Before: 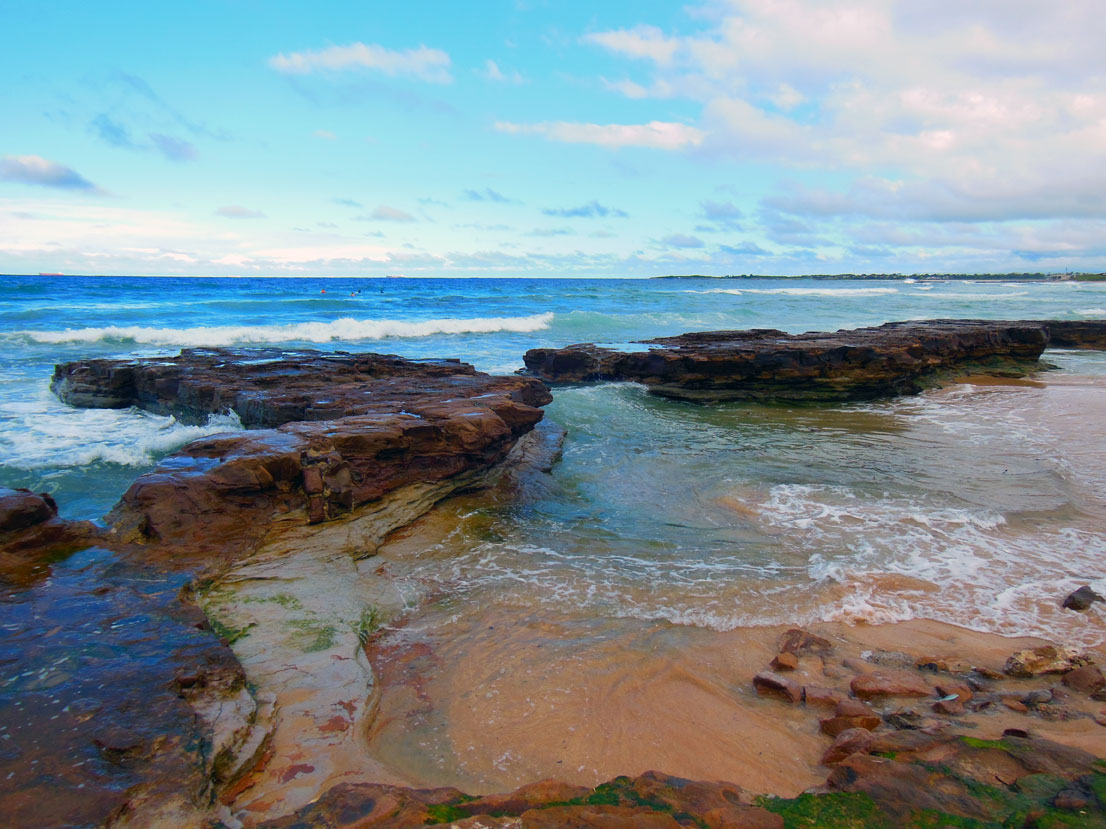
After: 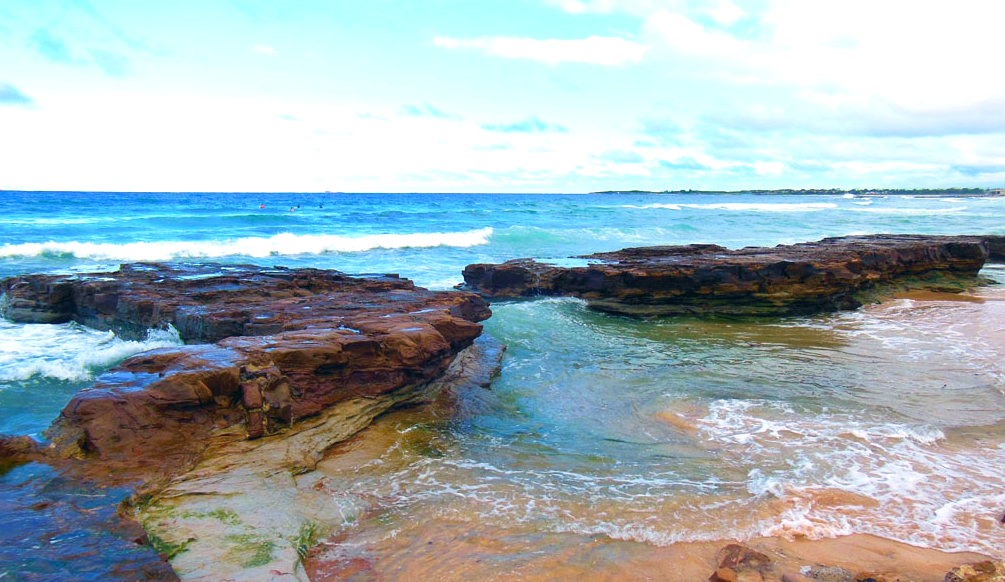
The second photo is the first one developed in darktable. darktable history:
crop: left 5.596%, top 10.314%, right 3.534%, bottom 19.395%
velvia: on, module defaults
exposure: black level correction 0, exposure 0.7 EV, compensate exposure bias true, compensate highlight preservation false
